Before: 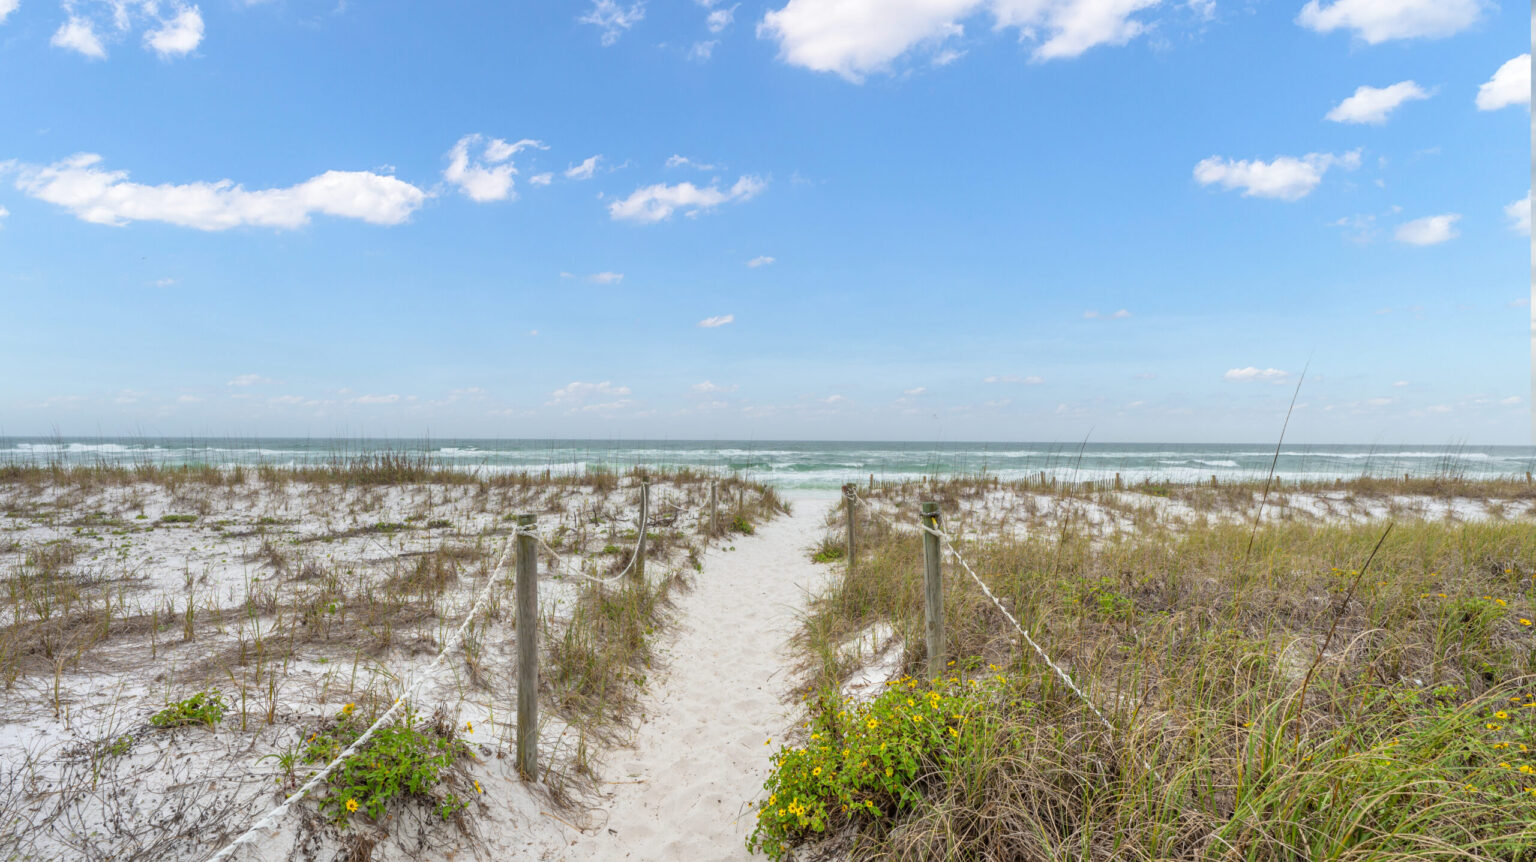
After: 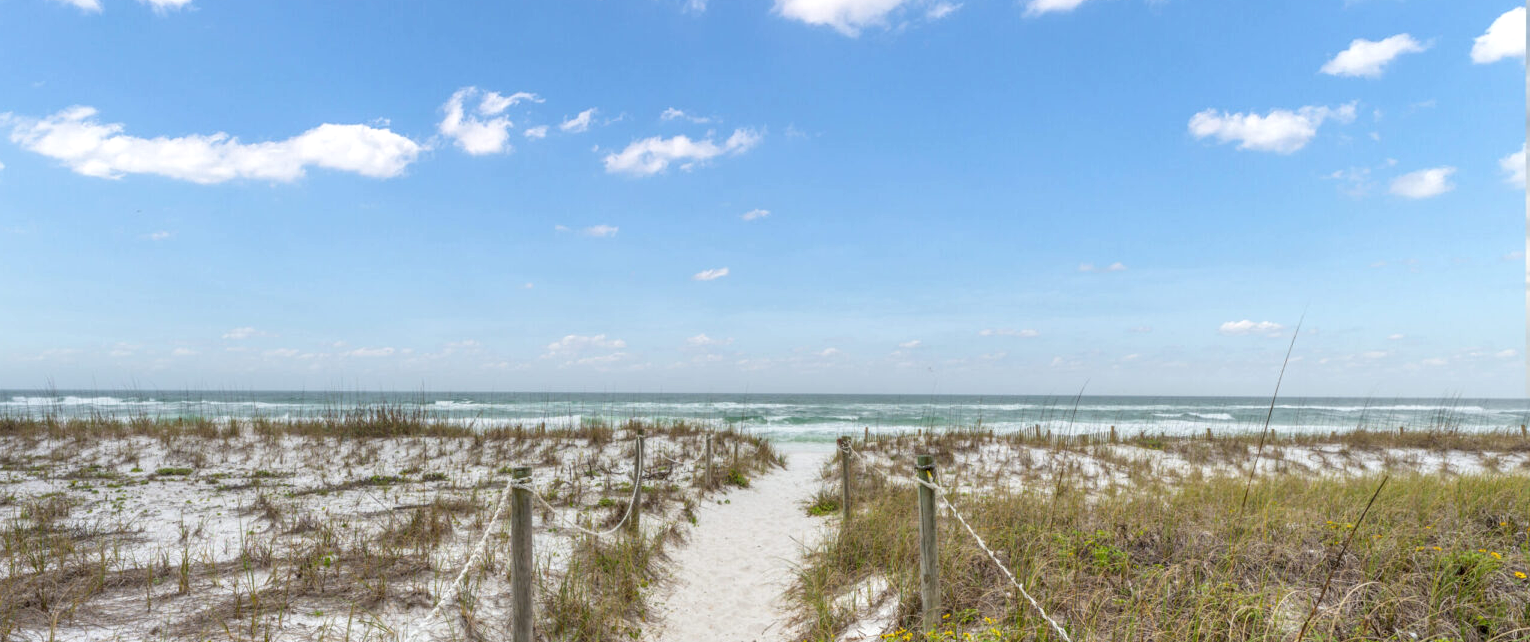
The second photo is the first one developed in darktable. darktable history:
local contrast: on, module defaults
crop: left 0.341%, top 5.542%, bottom 19.923%
